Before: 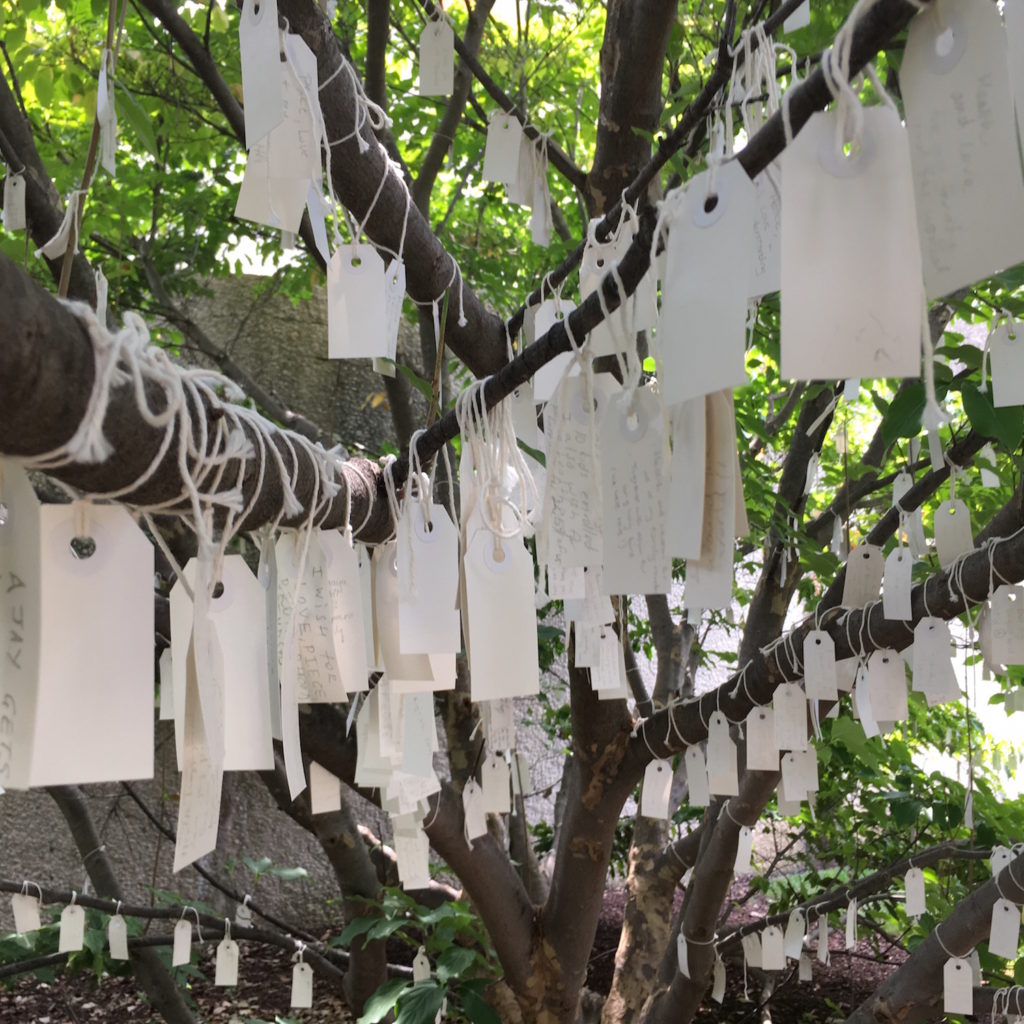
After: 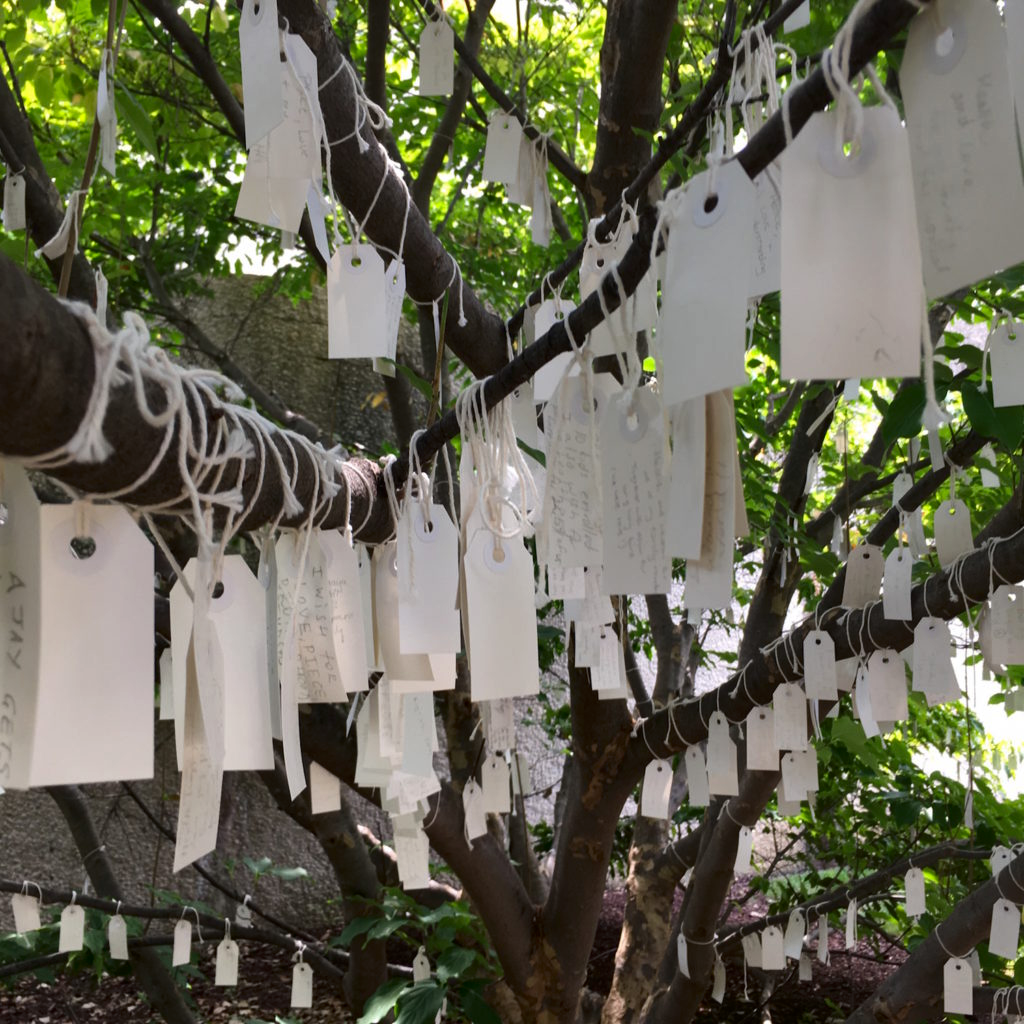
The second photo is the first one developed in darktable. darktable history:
contrast brightness saturation: contrast 0.068, brightness -0.126, saturation 0.049
